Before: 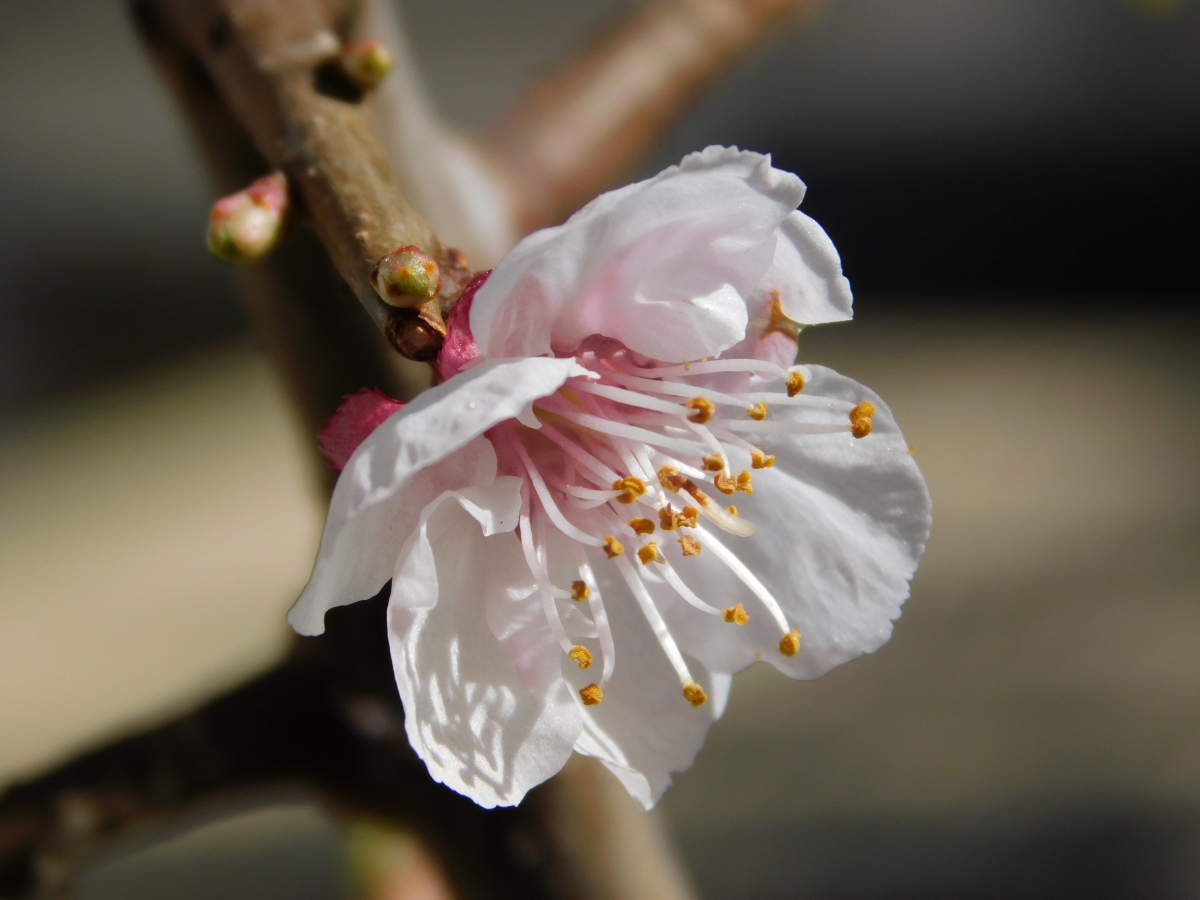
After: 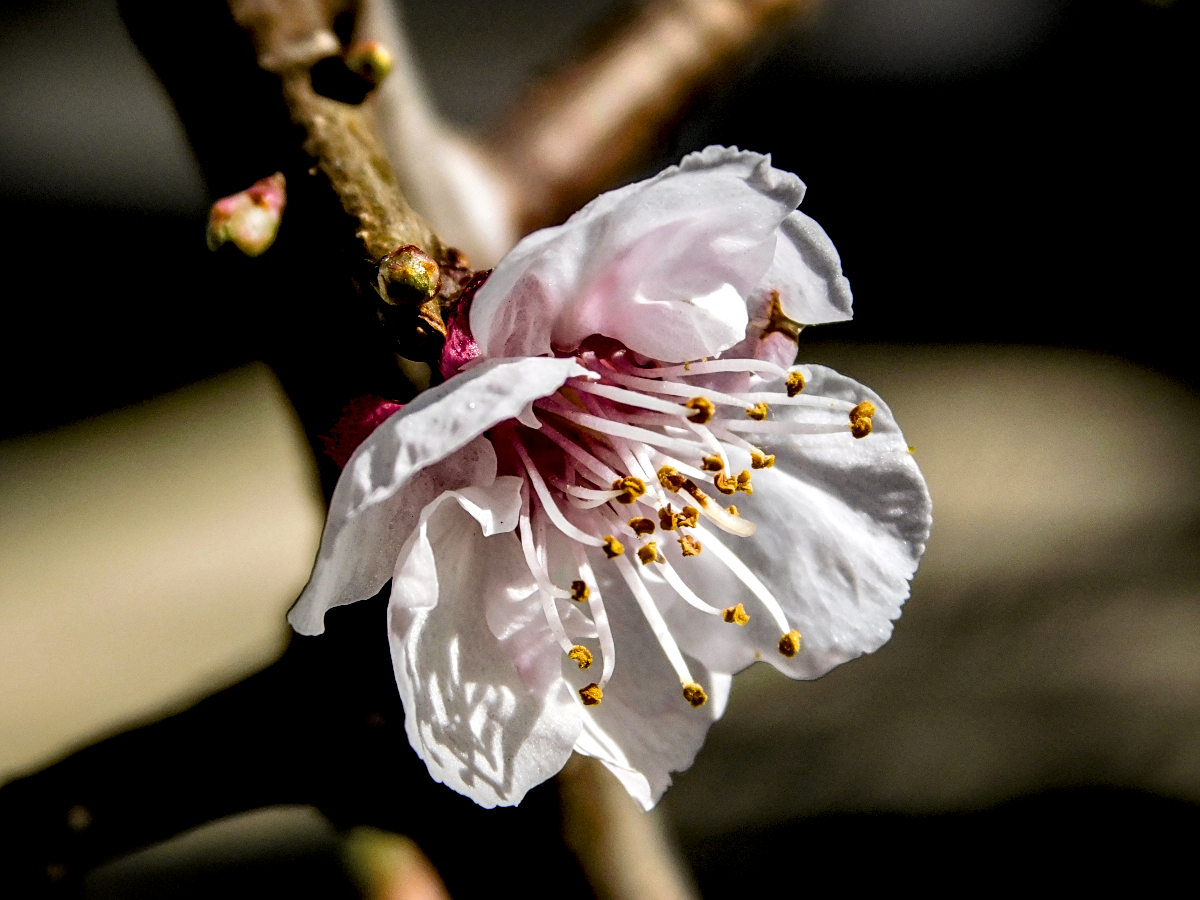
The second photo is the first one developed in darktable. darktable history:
local contrast: highlights 18%, detail 185%
color balance rgb: global offset › luminance -0.513%, linear chroma grading › global chroma 14.574%, perceptual saturation grading › global saturation 1.365%, perceptual saturation grading › highlights -1.08%, perceptual saturation grading › mid-tones 3.98%, perceptual saturation grading › shadows 7.92%, perceptual brilliance grading › global brilliance 14.494%, perceptual brilliance grading › shadows -35.644%
sharpen: on, module defaults
filmic rgb: black relative exposure -5.1 EV, white relative exposure 3.97 EV, threshold 5.97 EV, hardness 2.91, contrast 1.298, contrast in shadows safe, enable highlight reconstruction true
exposure: black level correction 0.017, exposure -0.007 EV, compensate highlight preservation false
